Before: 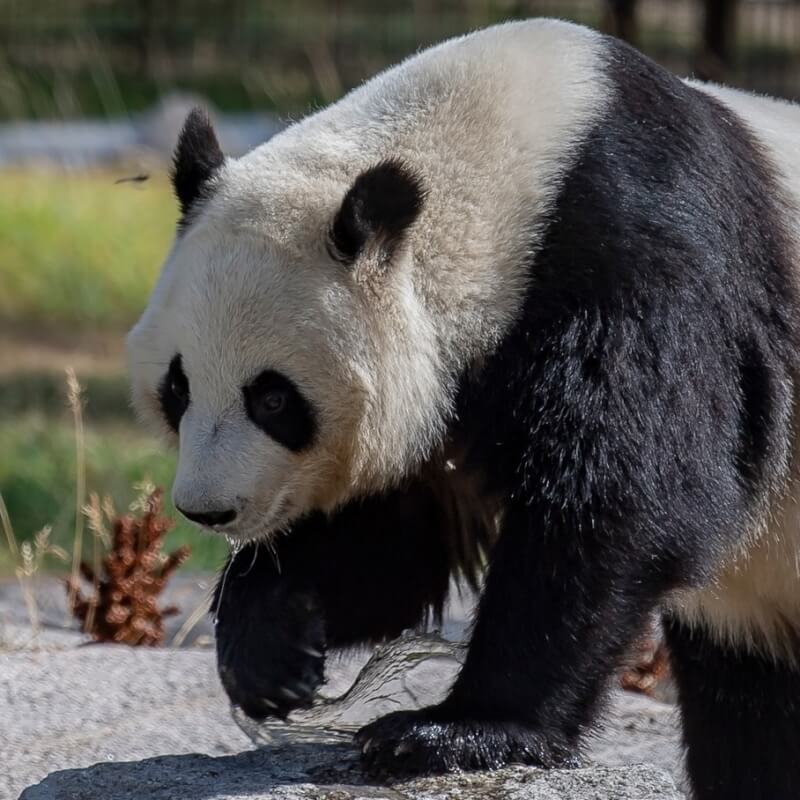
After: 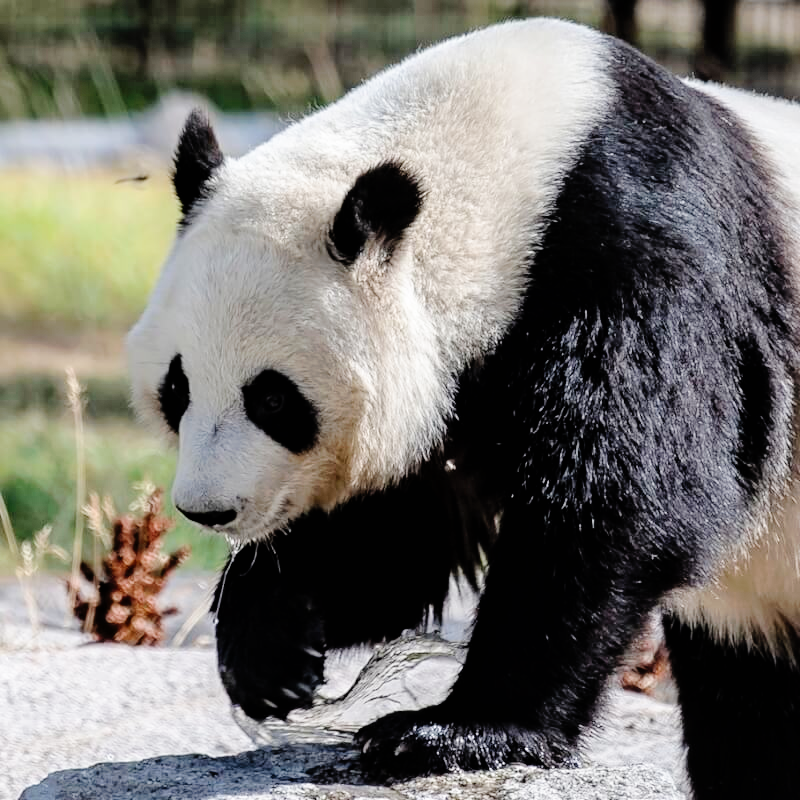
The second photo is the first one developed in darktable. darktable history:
filmic rgb: black relative exposure -5 EV, white relative exposure 3.5 EV, hardness 3.19, contrast 1.2, highlights saturation mix -50%
exposure: black level correction 0, exposure 1.2 EV, compensate exposure bias true, compensate highlight preservation false
tone curve: curves: ch0 [(0, 0) (0.003, 0.006) (0.011, 0.014) (0.025, 0.024) (0.044, 0.035) (0.069, 0.046) (0.1, 0.074) (0.136, 0.115) (0.177, 0.161) (0.224, 0.226) (0.277, 0.293) (0.335, 0.364) (0.399, 0.441) (0.468, 0.52) (0.543, 0.58) (0.623, 0.657) (0.709, 0.72) (0.801, 0.794) (0.898, 0.883) (1, 1)], preserve colors none
